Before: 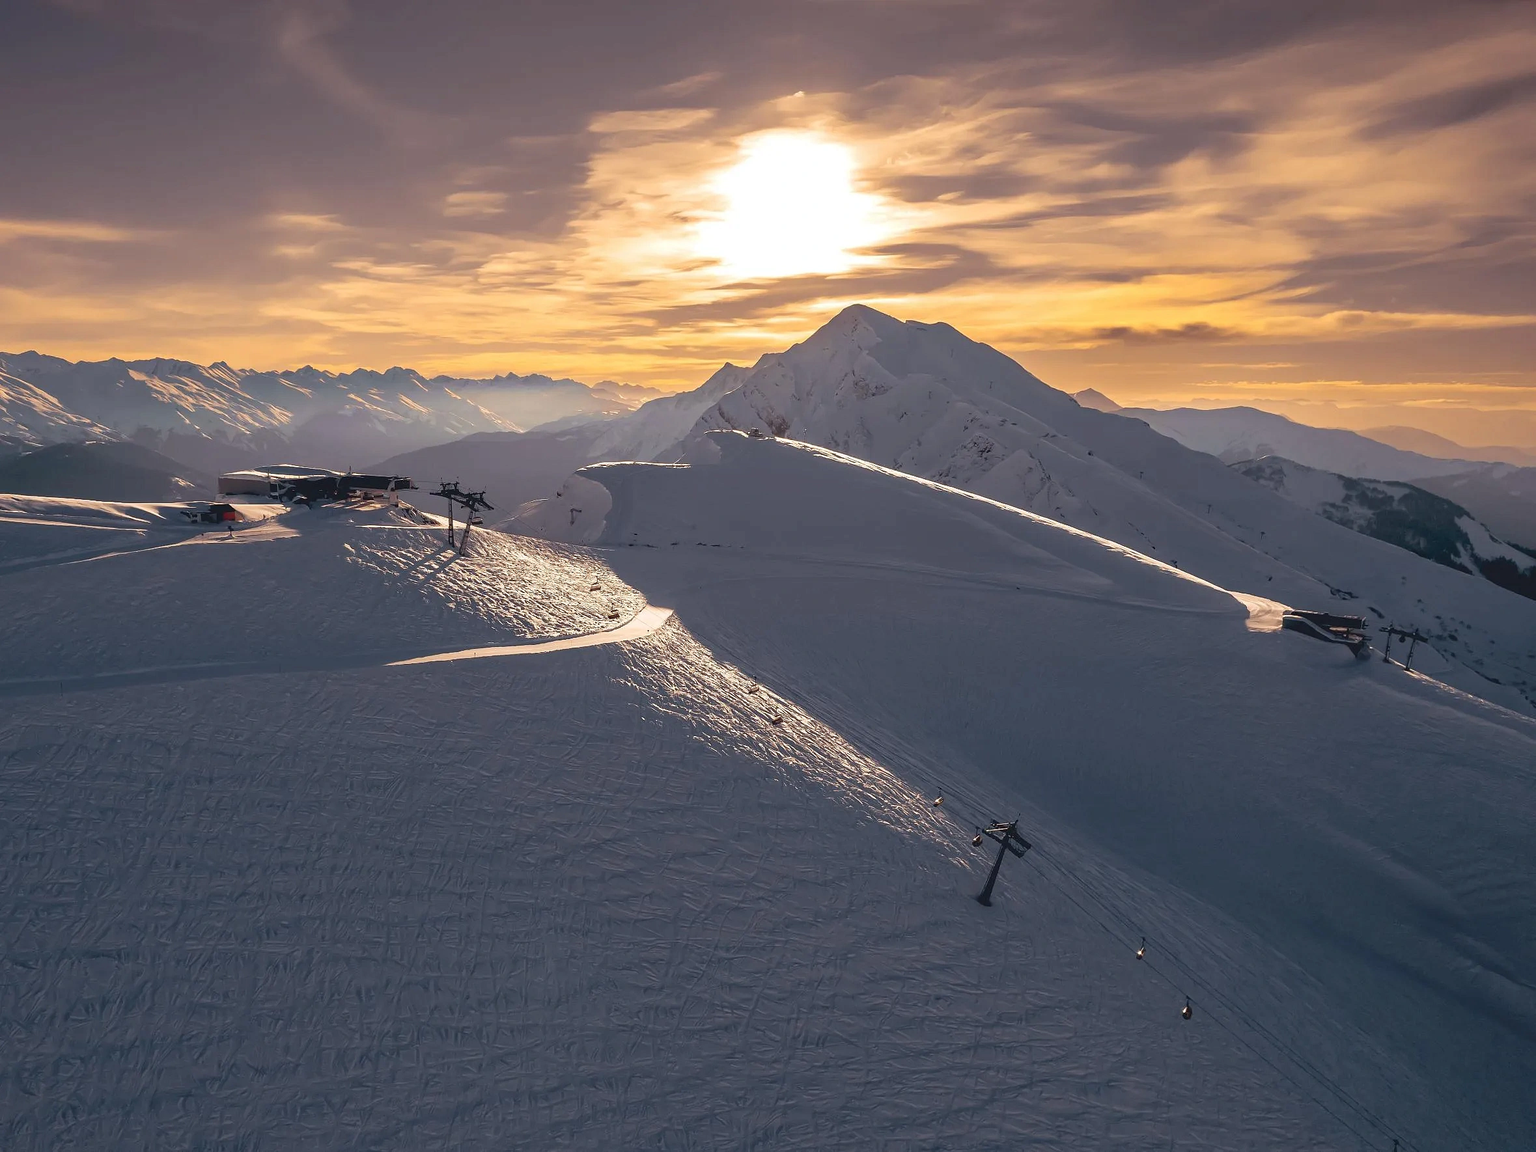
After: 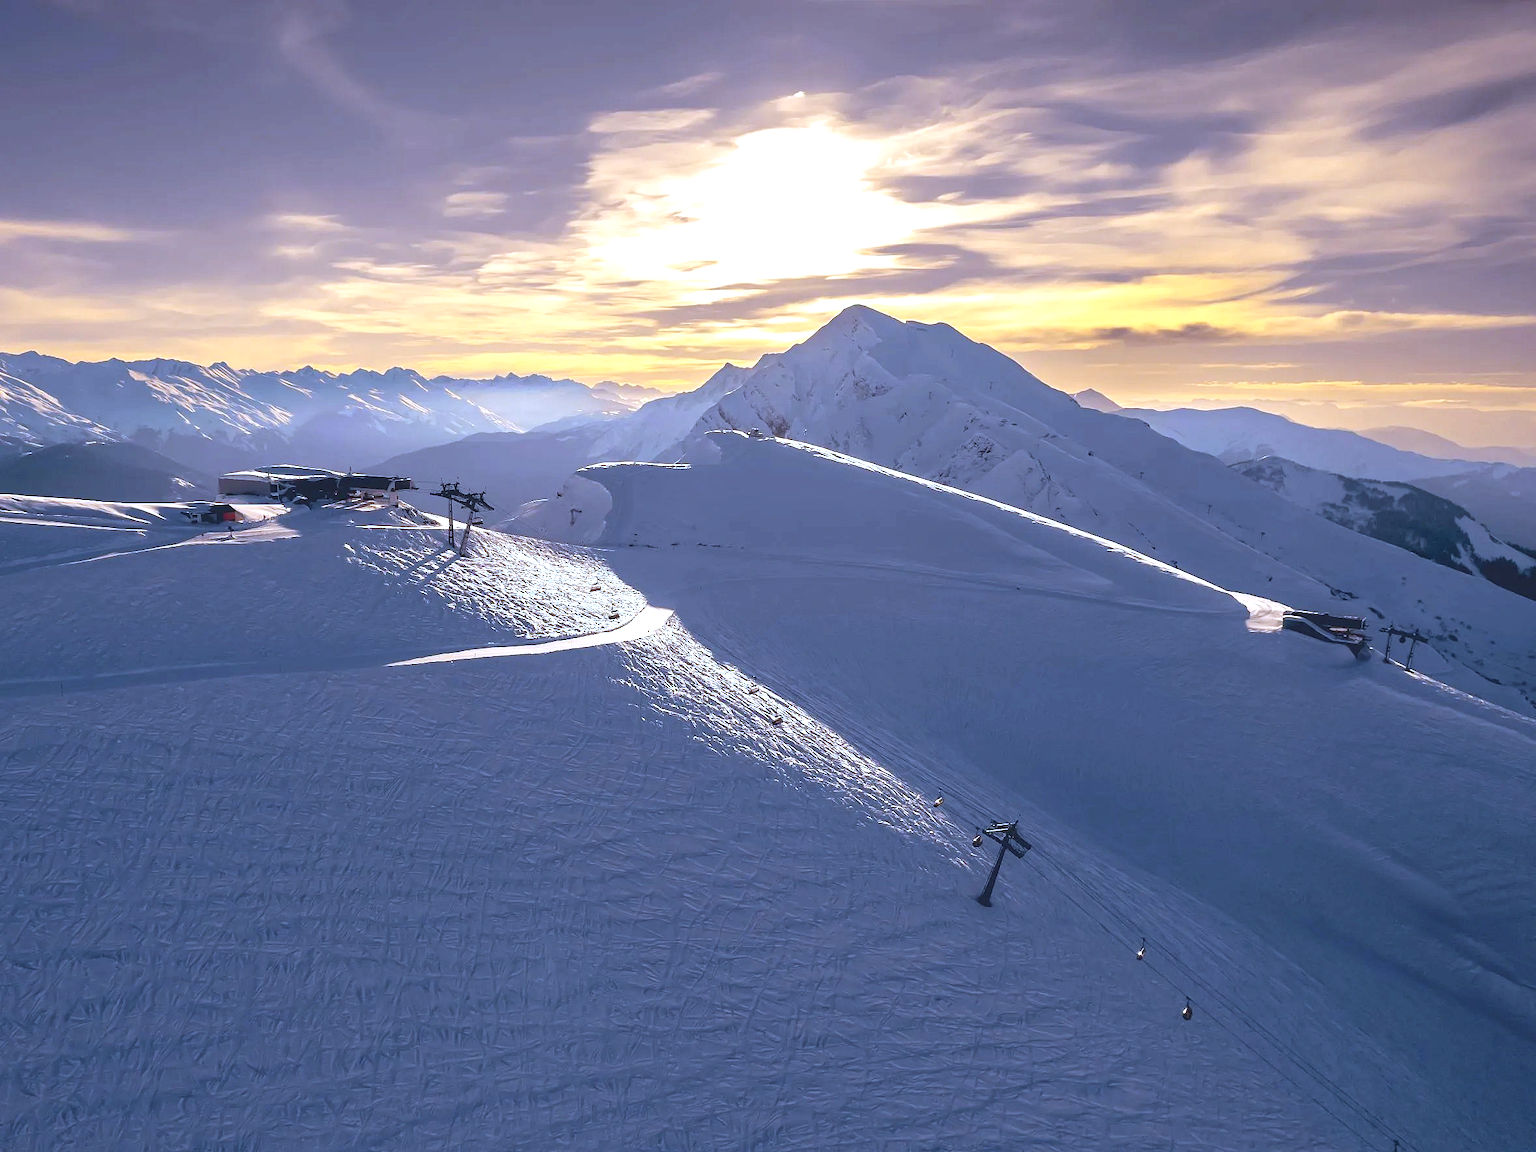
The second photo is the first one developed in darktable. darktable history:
tone equalizer: on, module defaults
exposure: black level correction 0, exposure 0.7 EV, compensate exposure bias true, compensate highlight preservation false
white balance: red 0.871, blue 1.249
